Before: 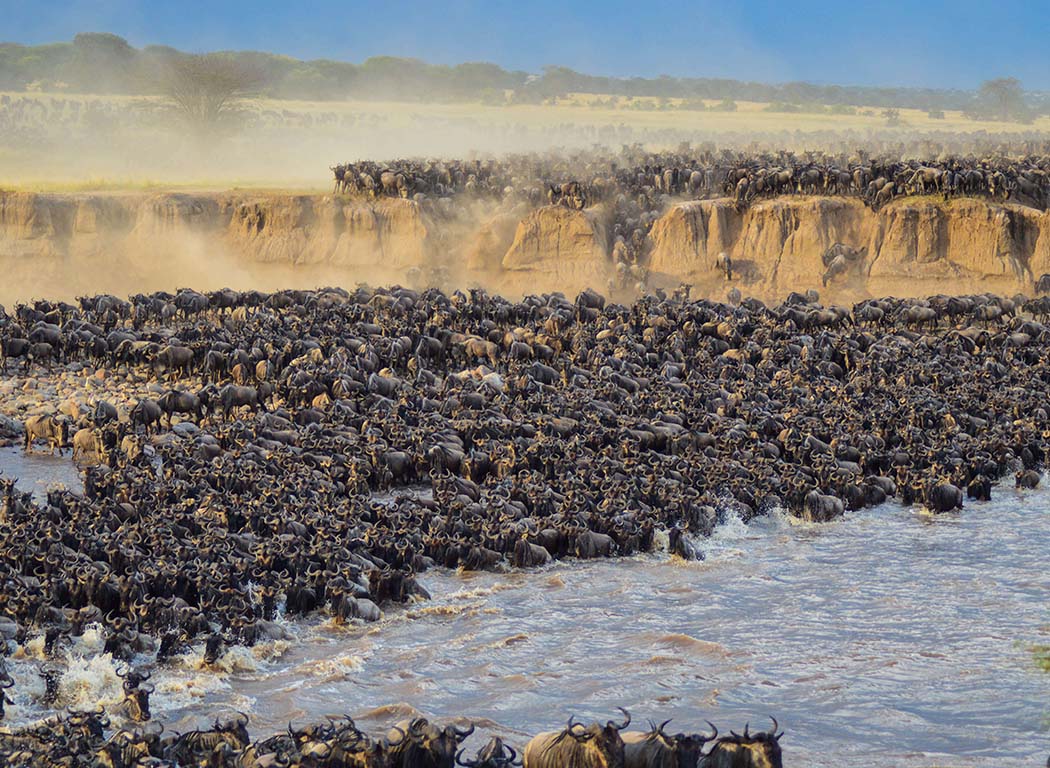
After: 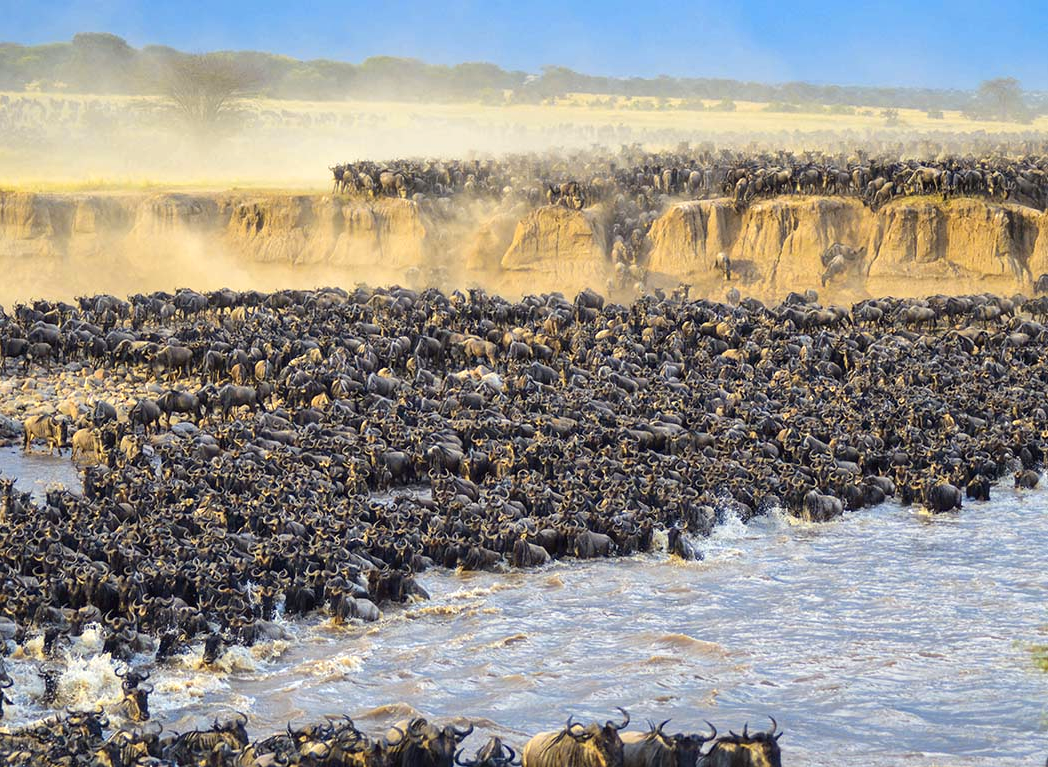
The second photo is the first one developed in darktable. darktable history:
crop and rotate: left 0.126%
exposure: exposure 0.493 EV, compensate highlight preservation false
color contrast: green-magenta contrast 0.8, blue-yellow contrast 1.1, unbound 0
